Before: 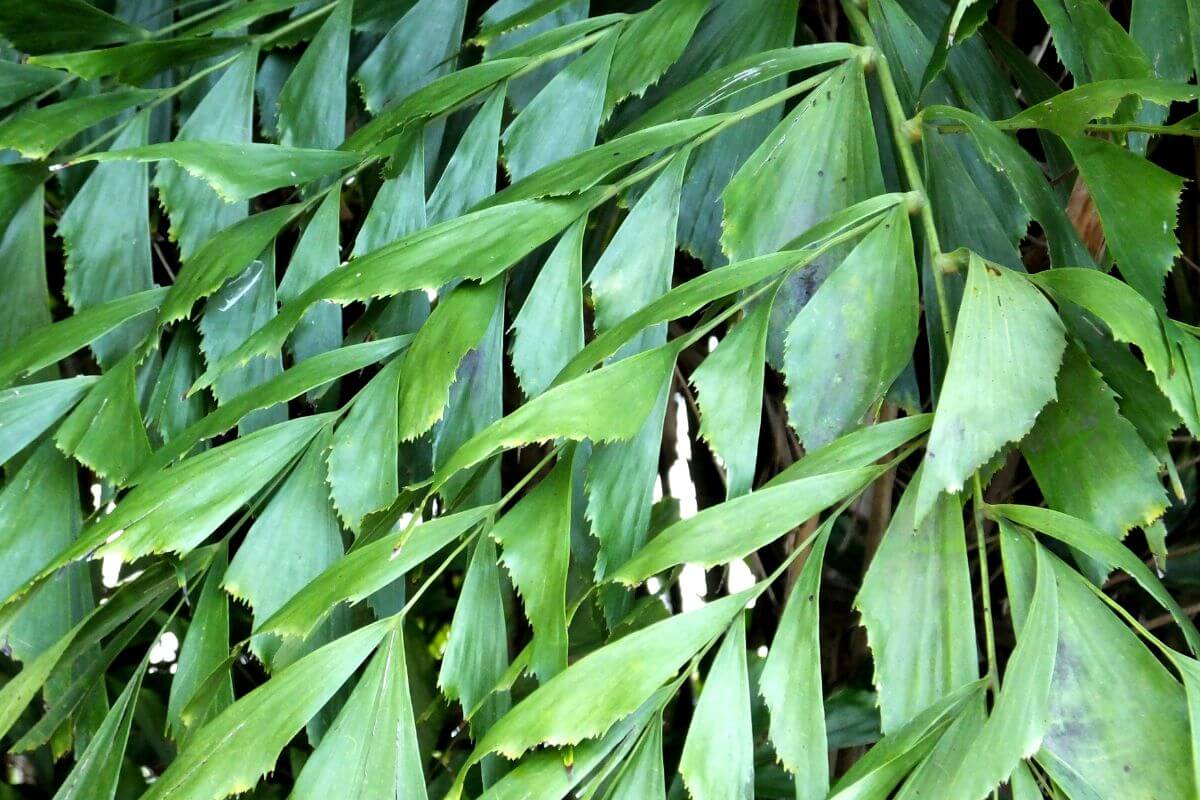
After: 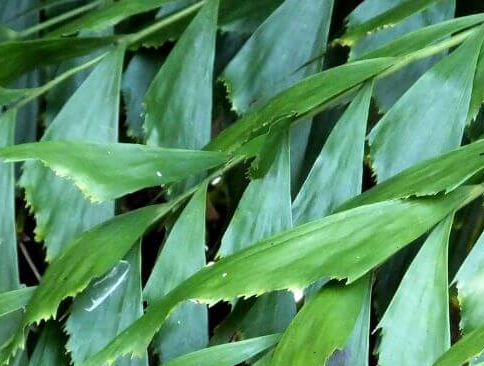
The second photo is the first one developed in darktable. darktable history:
crop and rotate: left 11.243%, top 0.051%, right 48.383%, bottom 54.092%
